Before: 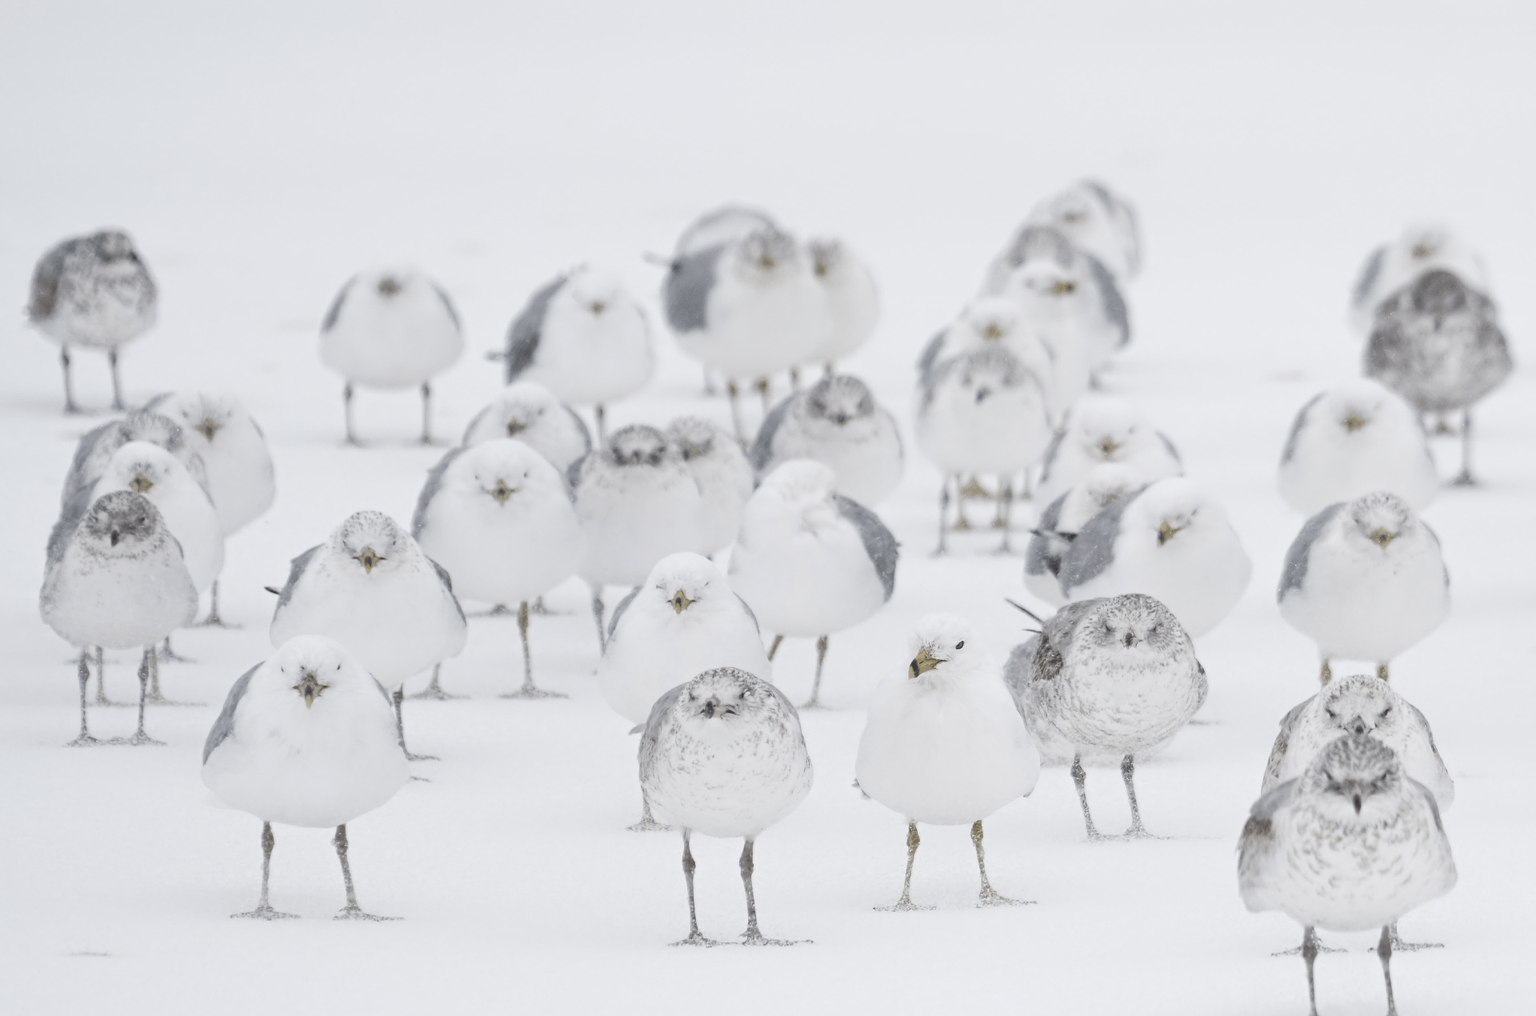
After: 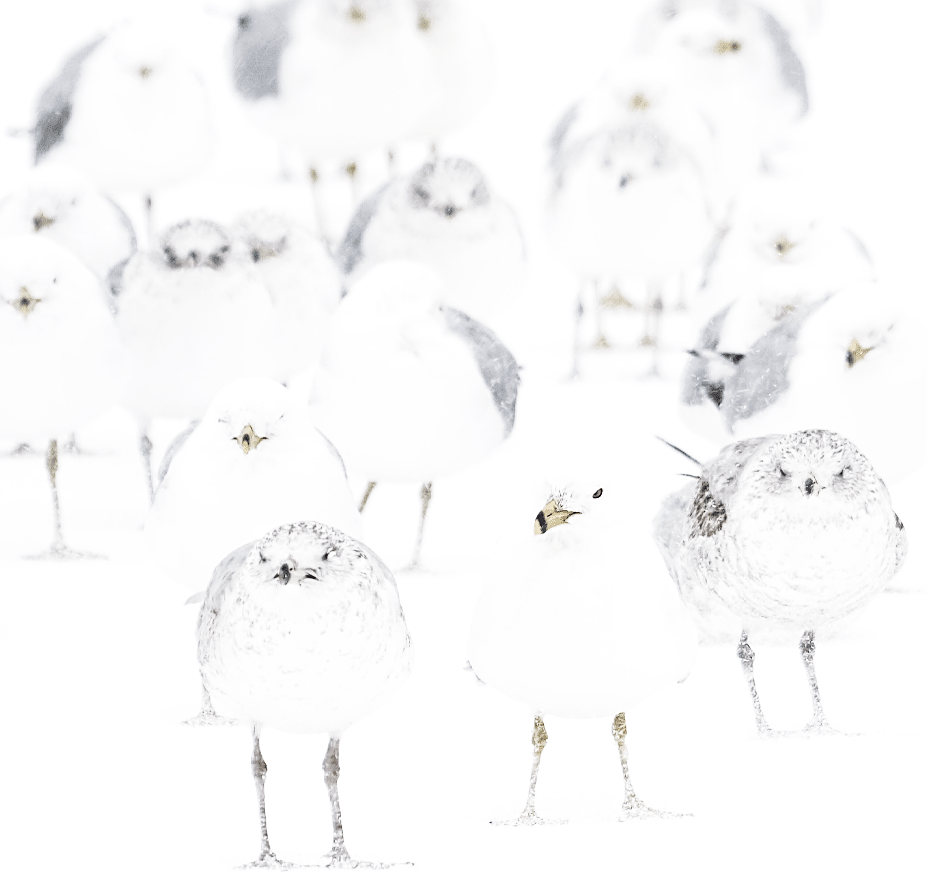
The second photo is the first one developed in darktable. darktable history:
crop: left 31.379%, top 24.658%, right 20.326%, bottom 6.628%
sharpen: on, module defaults
base curve: curves: ch0 [(0, 0) (0.028, 0.03) (0.121, 0.232) (0.46, 0.748) (0.859, 0.968) (1, 1)], preserve colors none
tone equalizer: -8 EV -0.75 EV, -7 EV -0.7 EV, -6 EV -0.6 EV, -5 EV -0.4 EV, -3 EV 0.4 EV, -2 EV 0.6 EV, -1 EV 0.7 EV, +0 EV 0.75 EV, edges refinement/feathering 500, mask exposure compensation -1.57 EV, preserve details no
color balance rgb: shadows lift › chroma 1%, shadows lift › hue 113°, highlights gain › chroma 0.2%, highlights gain › hue 333°, perceptual saturation grading › global saturation 20%, perceptual saturation grading › highlights -50%, perceptual saturation grading › shadows 25%, contrast -10%
